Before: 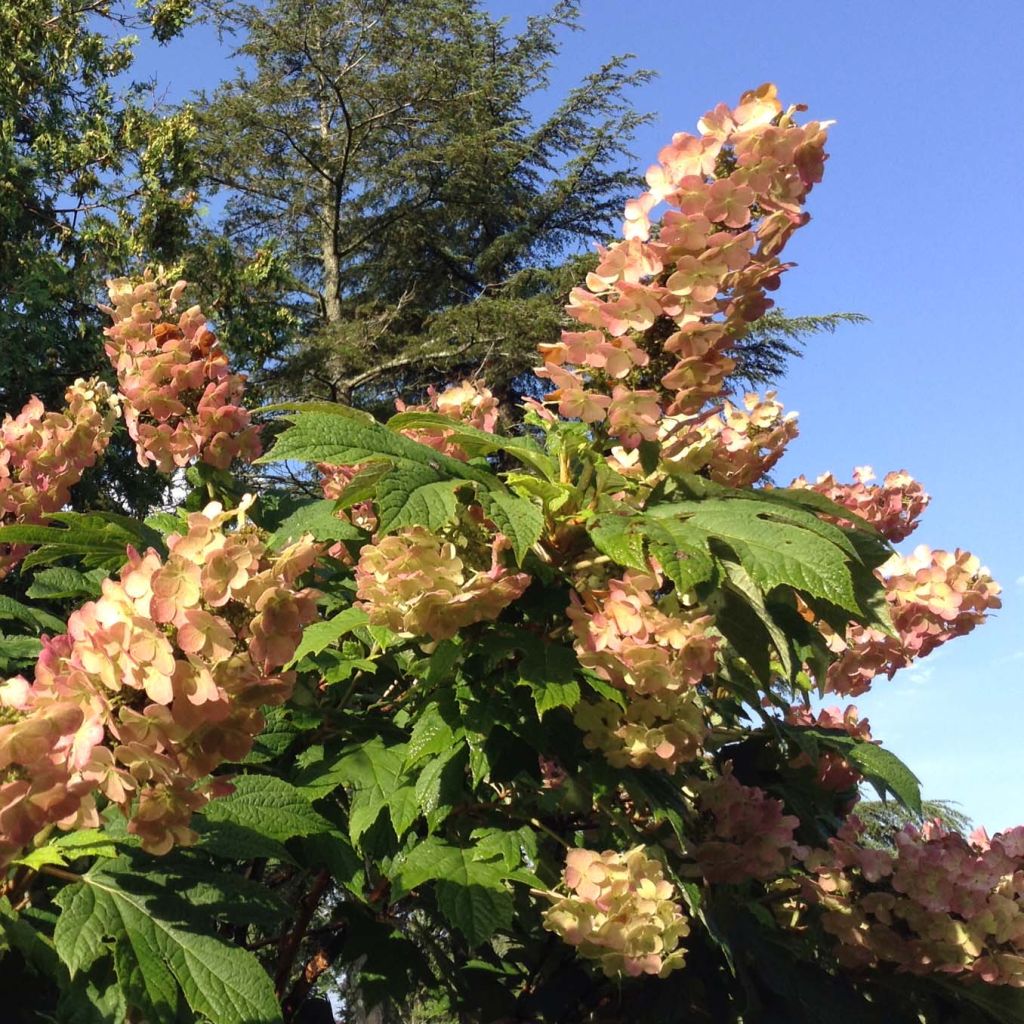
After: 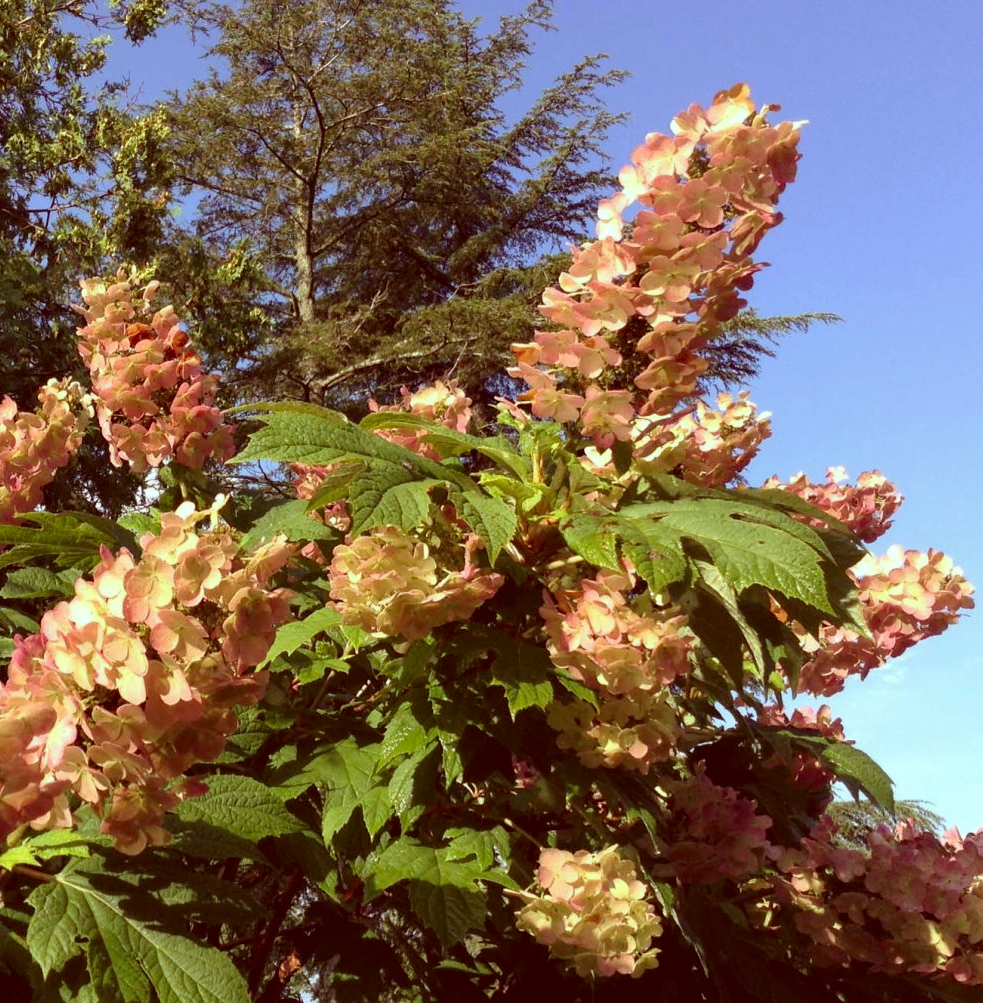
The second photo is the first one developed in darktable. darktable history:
crop and rotate: left 2.686%, right 1.227%, bottom 1.955%
color correction: highlights a* -7.18, highlights b* -0.205, shadows a* 20.32, shadows b* 11.21
